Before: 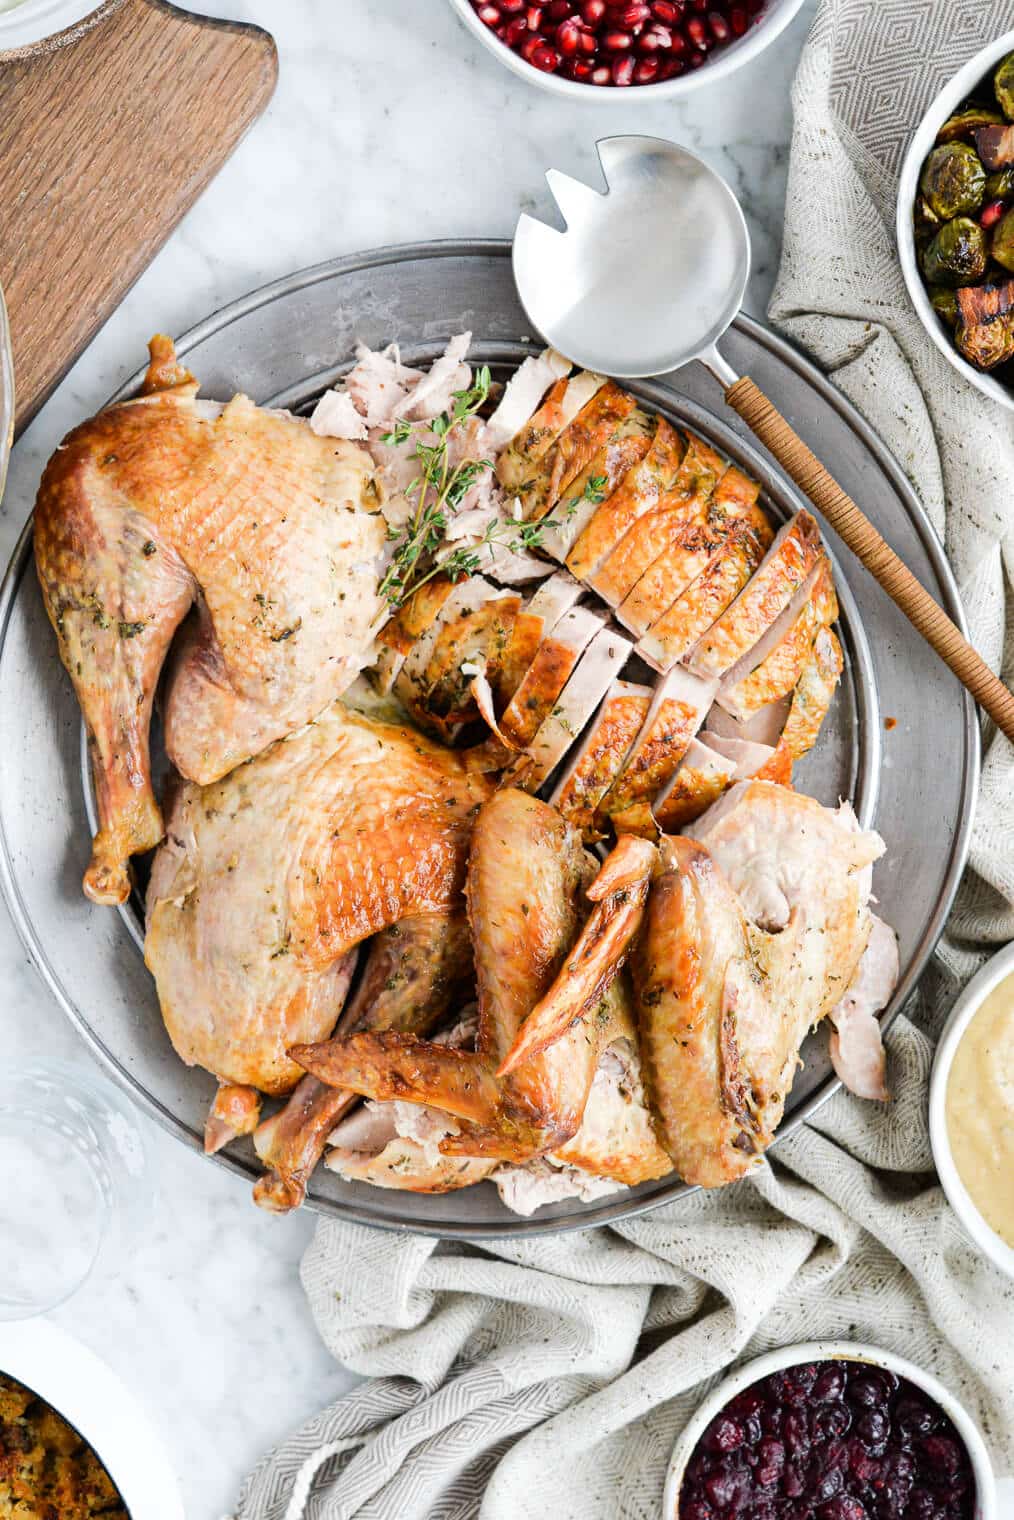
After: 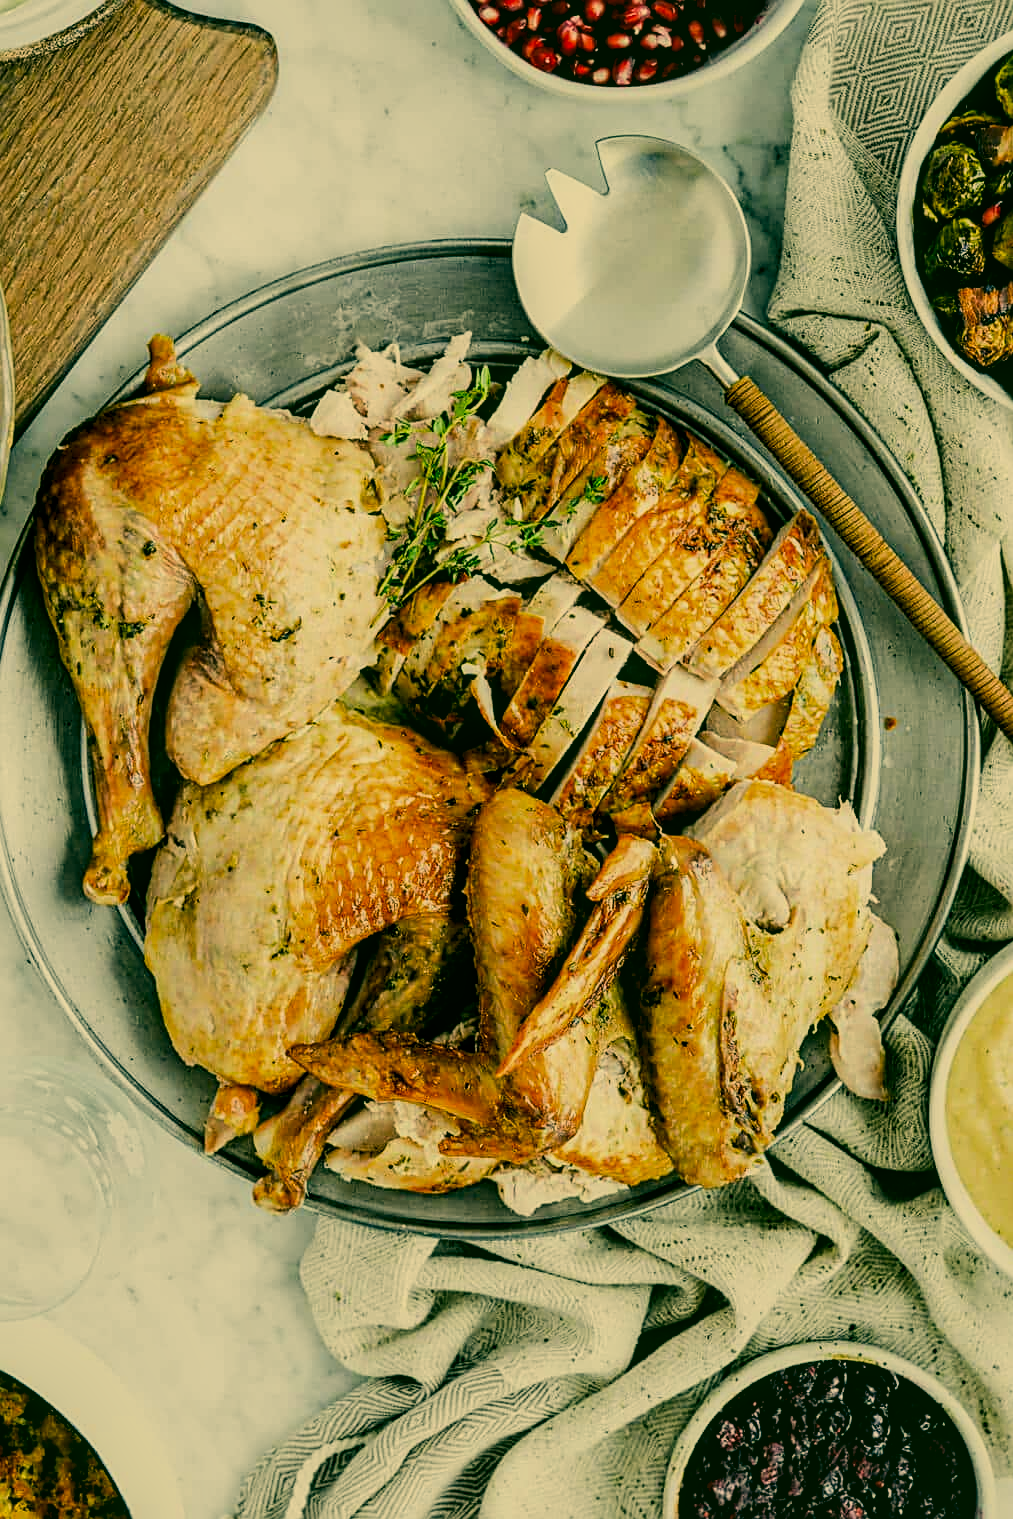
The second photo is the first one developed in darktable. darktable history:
tone equalizer: -7 EV 0.121 EV
color correction: highlights a* 5.66, highlights b* 33.58, shadows a* -25.34, shadows b* 4.03
crop: left 0.076%
contrast brightness saturation: contrast 0.156, saturation 0.32
sharpen: on, module defaults
filmic rgb: middle gray luminance 29.19%, black relative exposure -10.22 EV, white relative exposure 5.5 EV, target black luminance 0%, hardness 3.96, latitude 1.73%, contrast 1.13, highlights saturation mix 5.14%, shadows ↔ highlights balance 14.99%, add noise in highlights 0.001, color science v3 (2019), use custom middle-gray values true, contrast in highlights soft
local contrast: detail 130%
